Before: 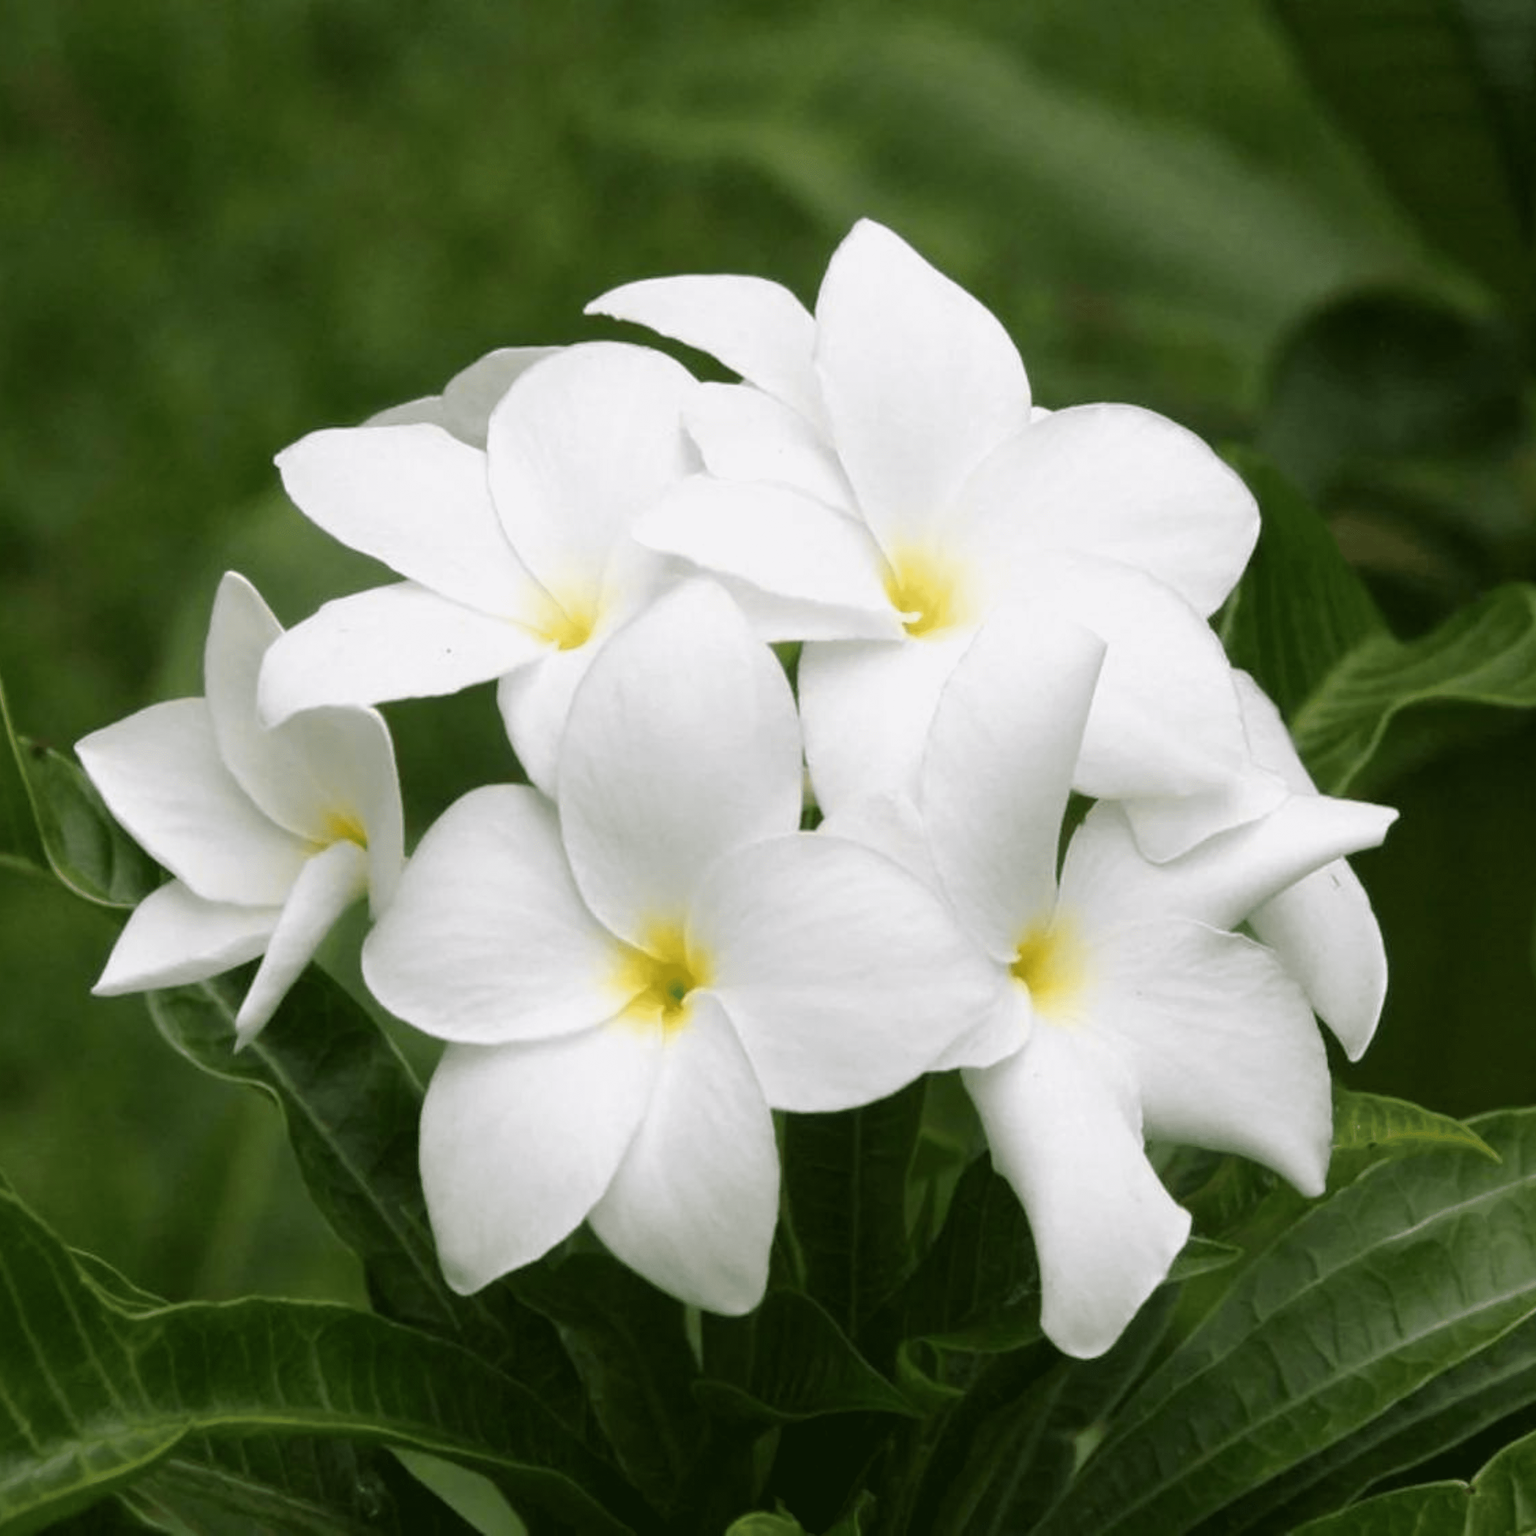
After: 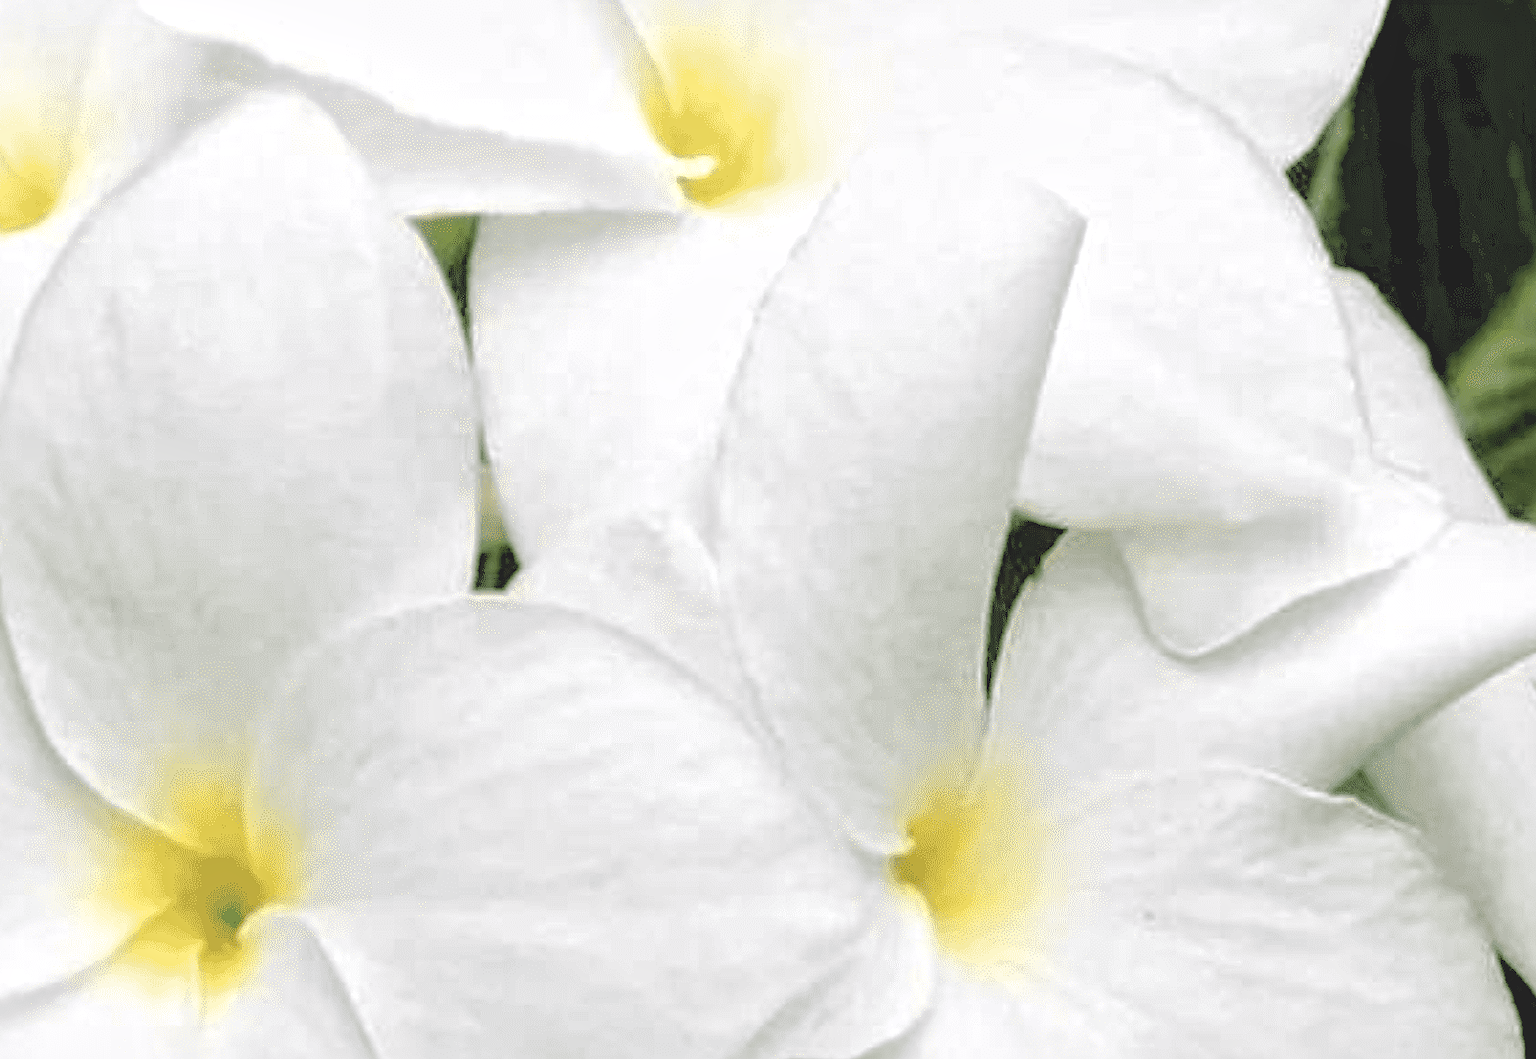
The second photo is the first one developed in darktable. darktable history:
exposure: black level correction 0.002, compensate highlight preservation false
sharpen: on, module defaults
haze removal: compatibility mode true, adaptive false
crop: left 36.607%, top 34.735%, right 13.146%, bottom 30.611%
contrast brightness saturation: contrast -0.15, brightness 0.05, saturation -0.12
rgb levels: levels [[0.034, 0.472, 0.904], [0, 0.5, 1], [0, 0.5, 1]]
global tonemap: drago (1, 100), detail 1
tone equalizer: on, module defaults
